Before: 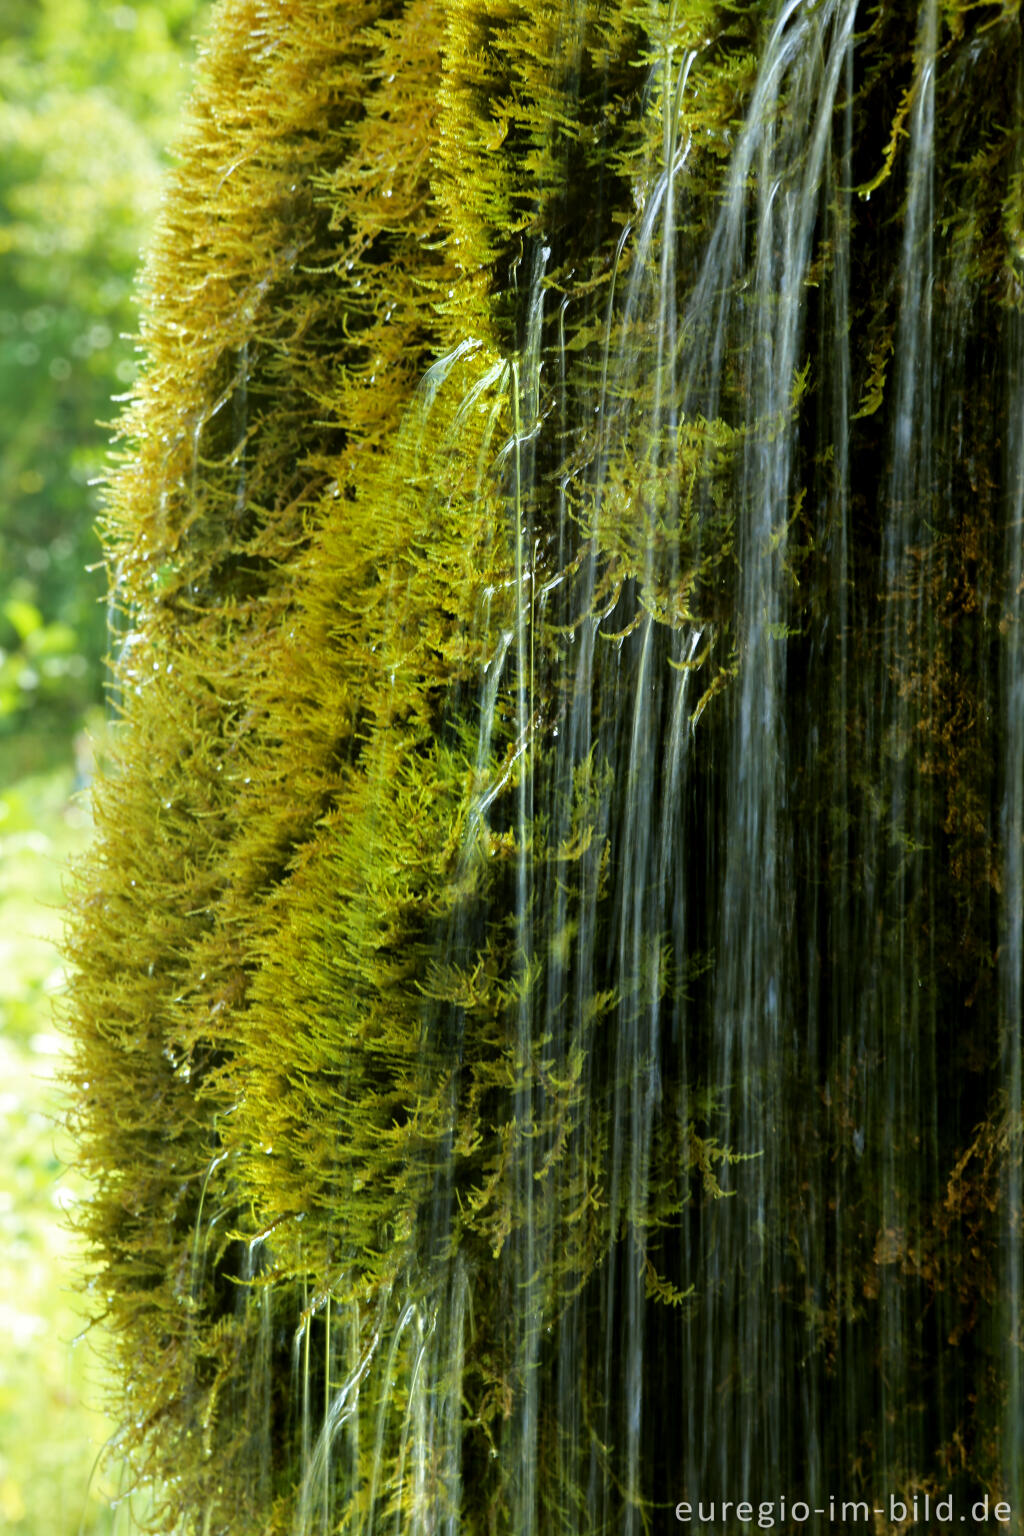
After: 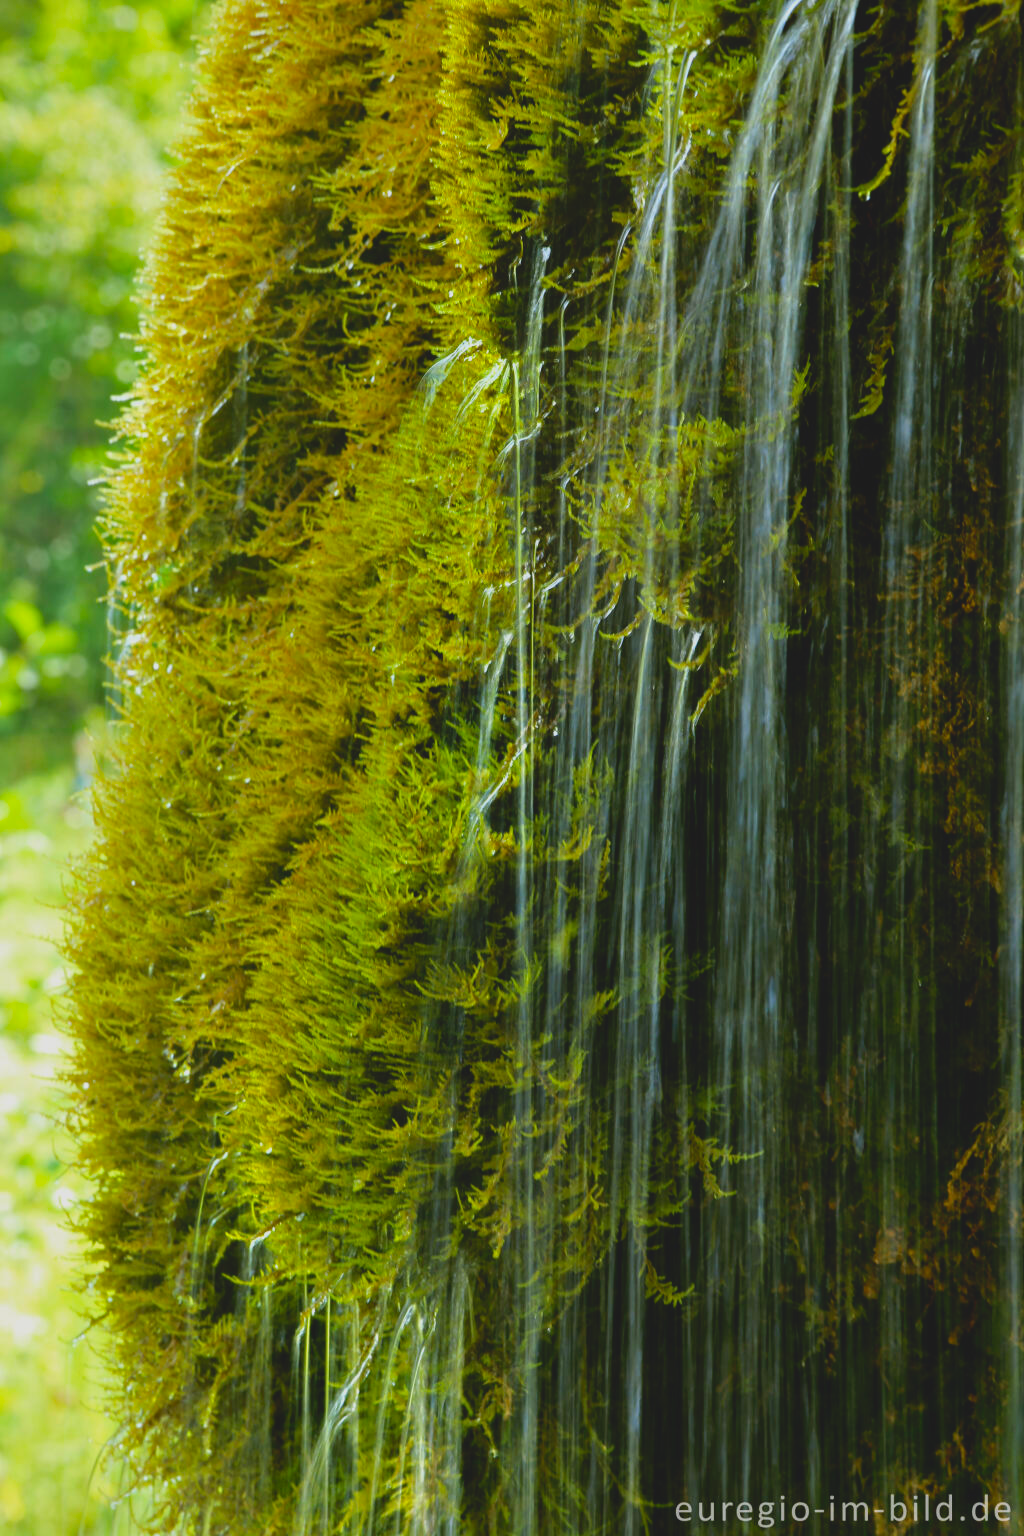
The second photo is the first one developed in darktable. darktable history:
tone equalizer: on, module defaults
contrast brightness saturation: contrast -0.207, saturation 0.188
